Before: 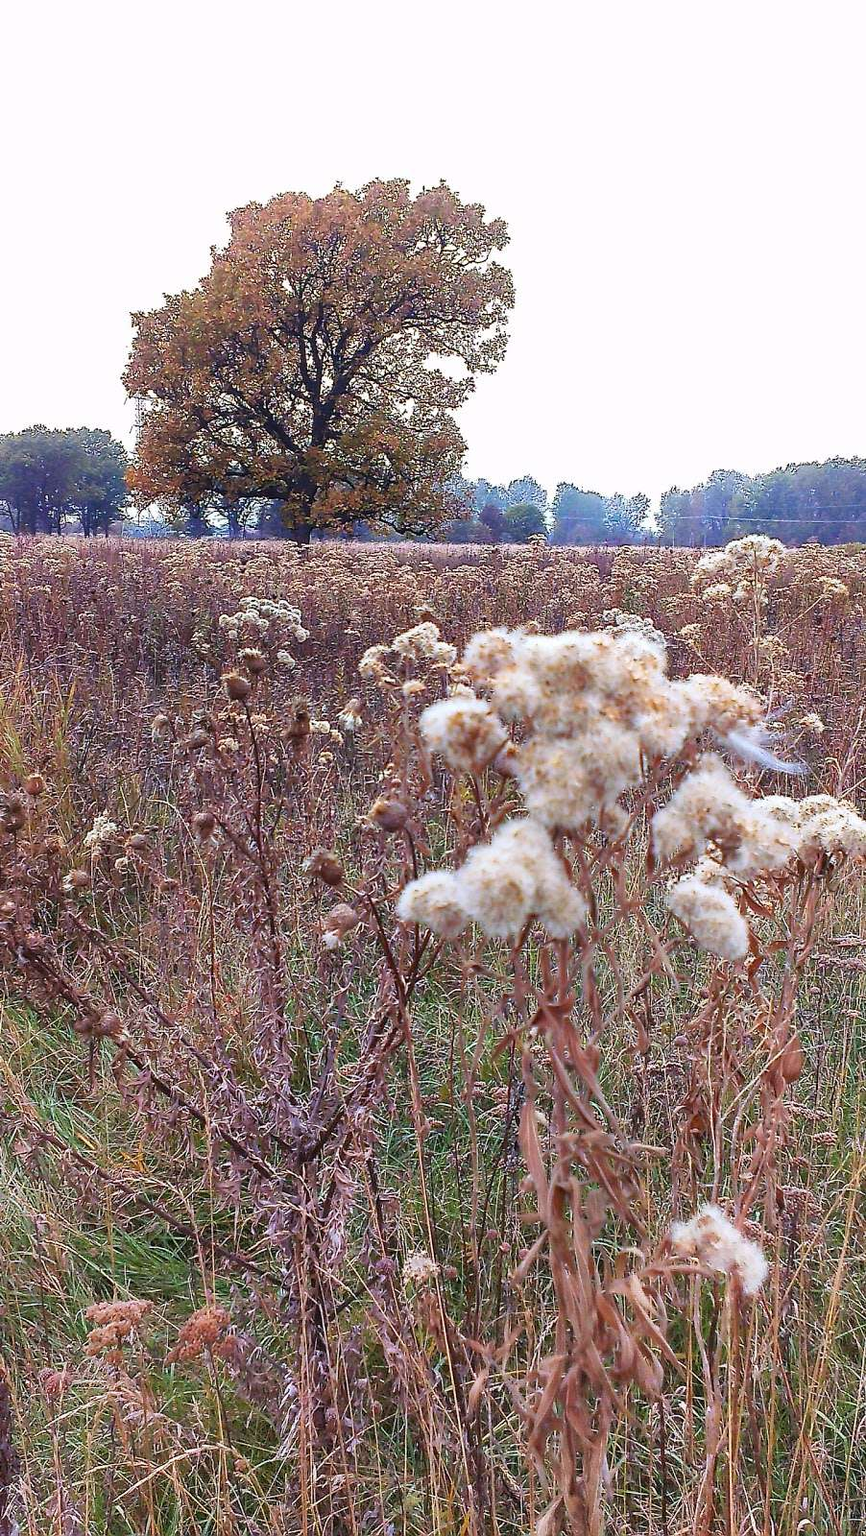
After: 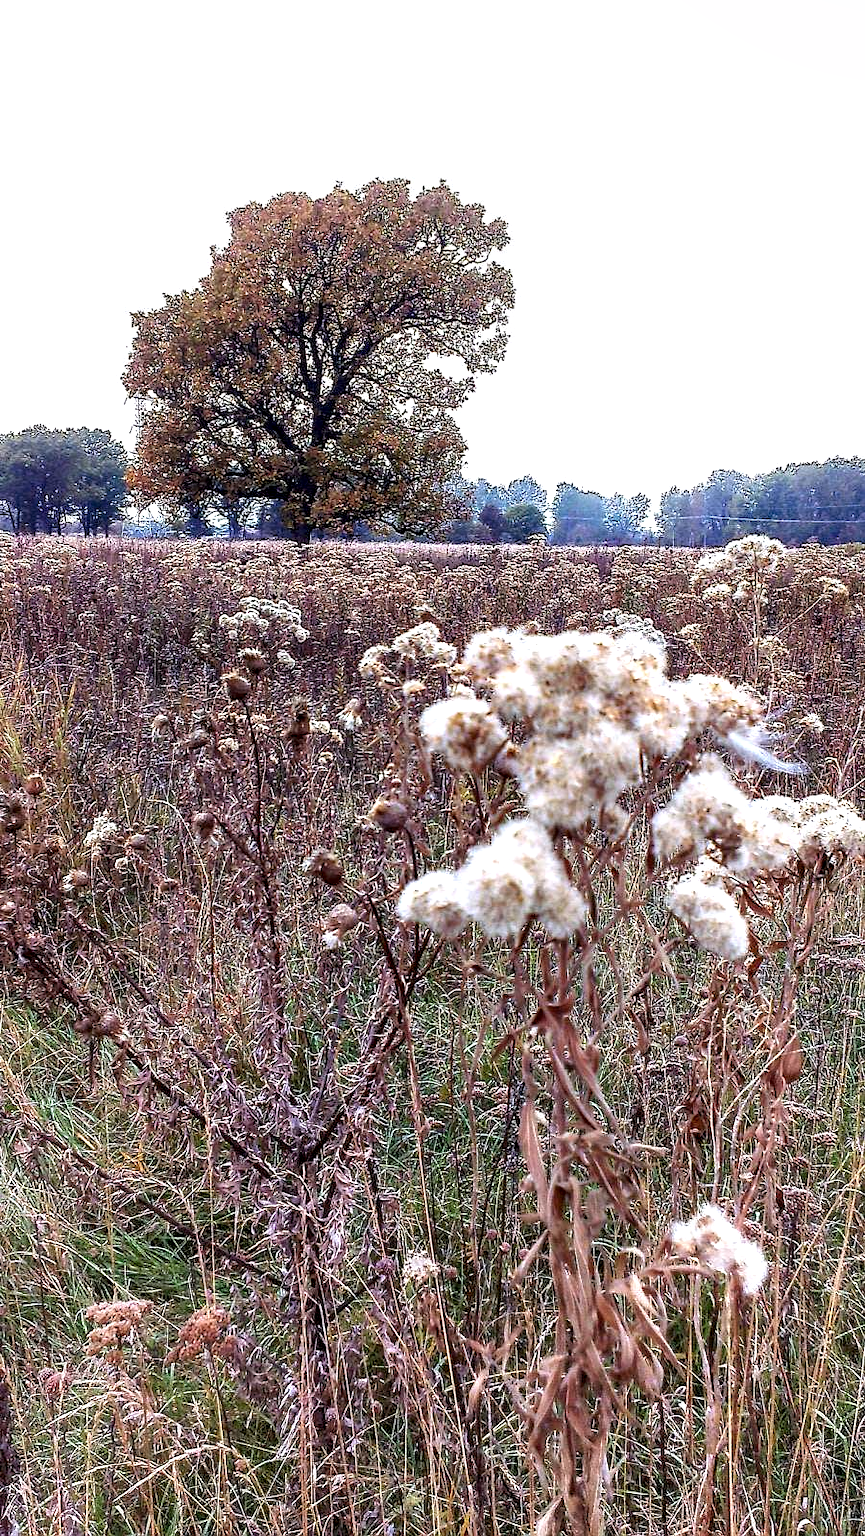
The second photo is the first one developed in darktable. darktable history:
white balance: red 0.988, blue 1.017
shadows and highlights: radius 93.07, shadows -14.46, white point adjustment 0.23, highlights 31.48, compress 48.23%, highlights color adjustment 52.79%, soften with gaussian
local contrast: highlights 80%, shadows 57%, detail 175%, midtone range 0.602
